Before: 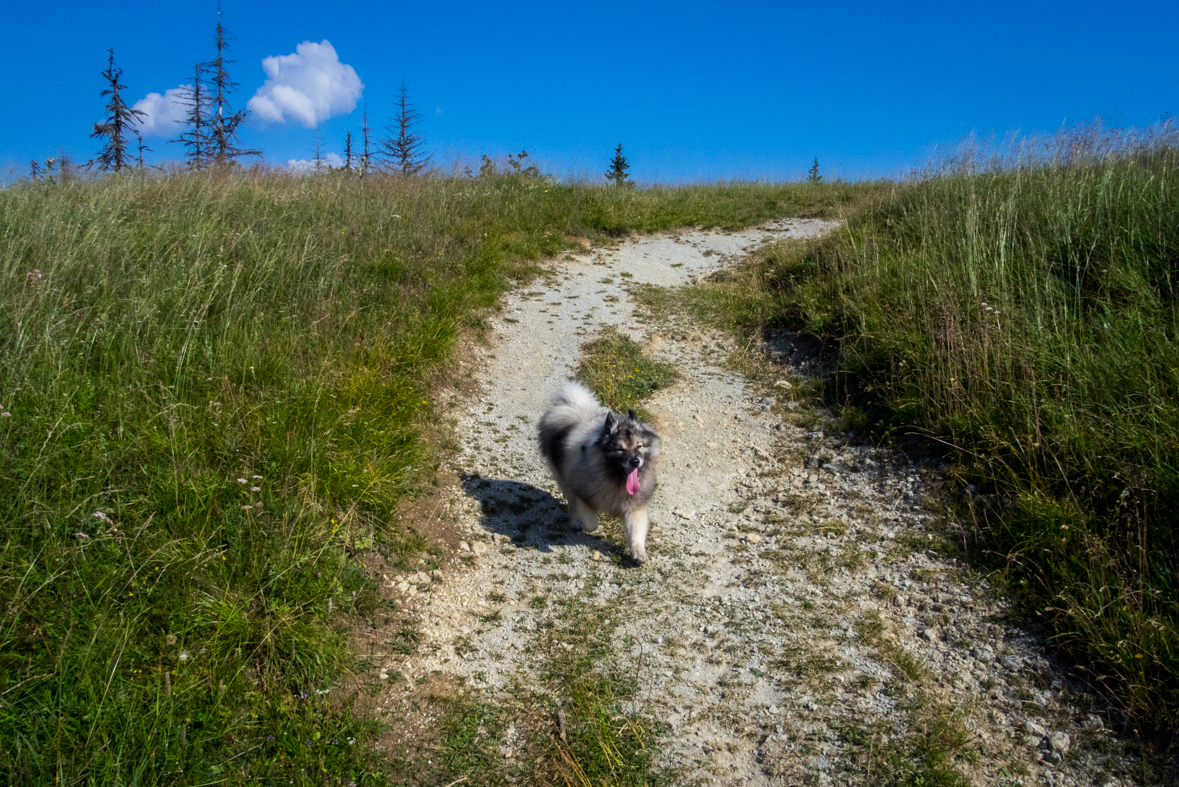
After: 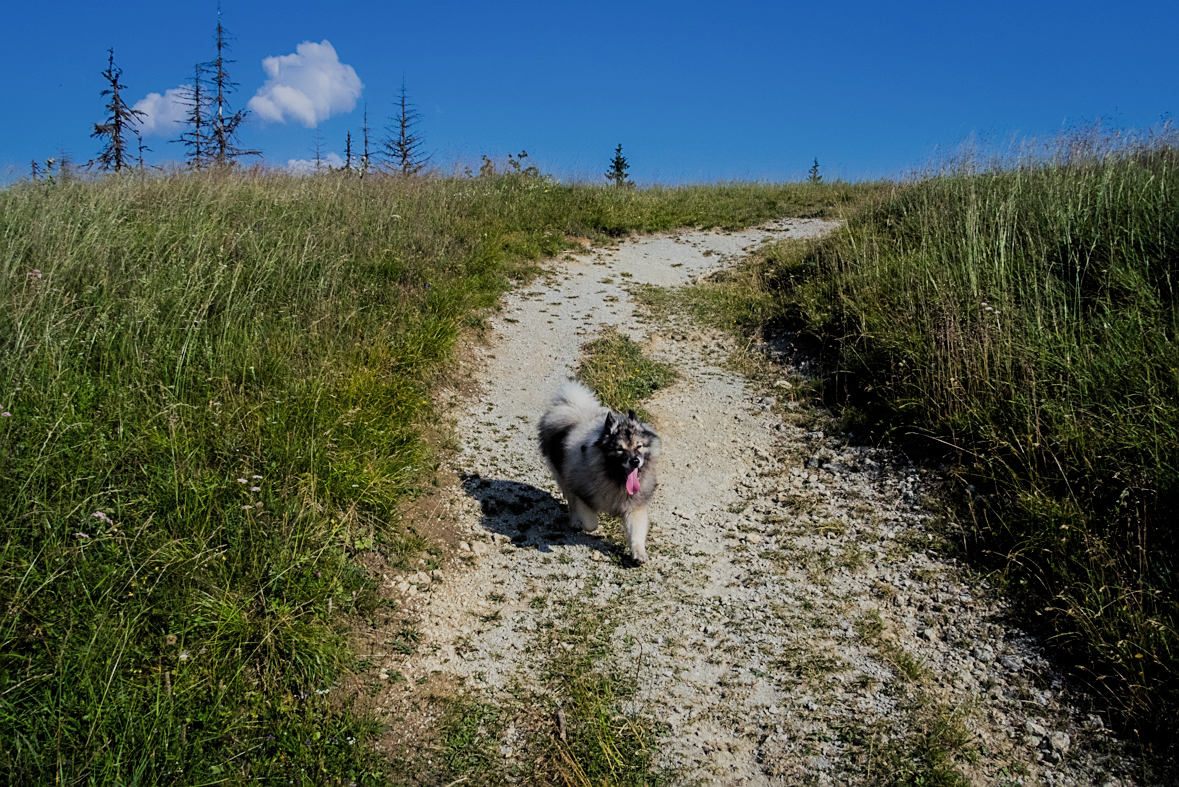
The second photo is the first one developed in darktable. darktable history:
sharpen: on, module defaults
filmic rgb: black relative exposure -7.65 EV, white relative exposure 4.56 EV, threshold 5.97 EV, hardness 3.61, add noise in highlights 0, color science v3 (2019), use custom middle-gray values true, contrast in highlights soft, enable highlight reconstruction true
